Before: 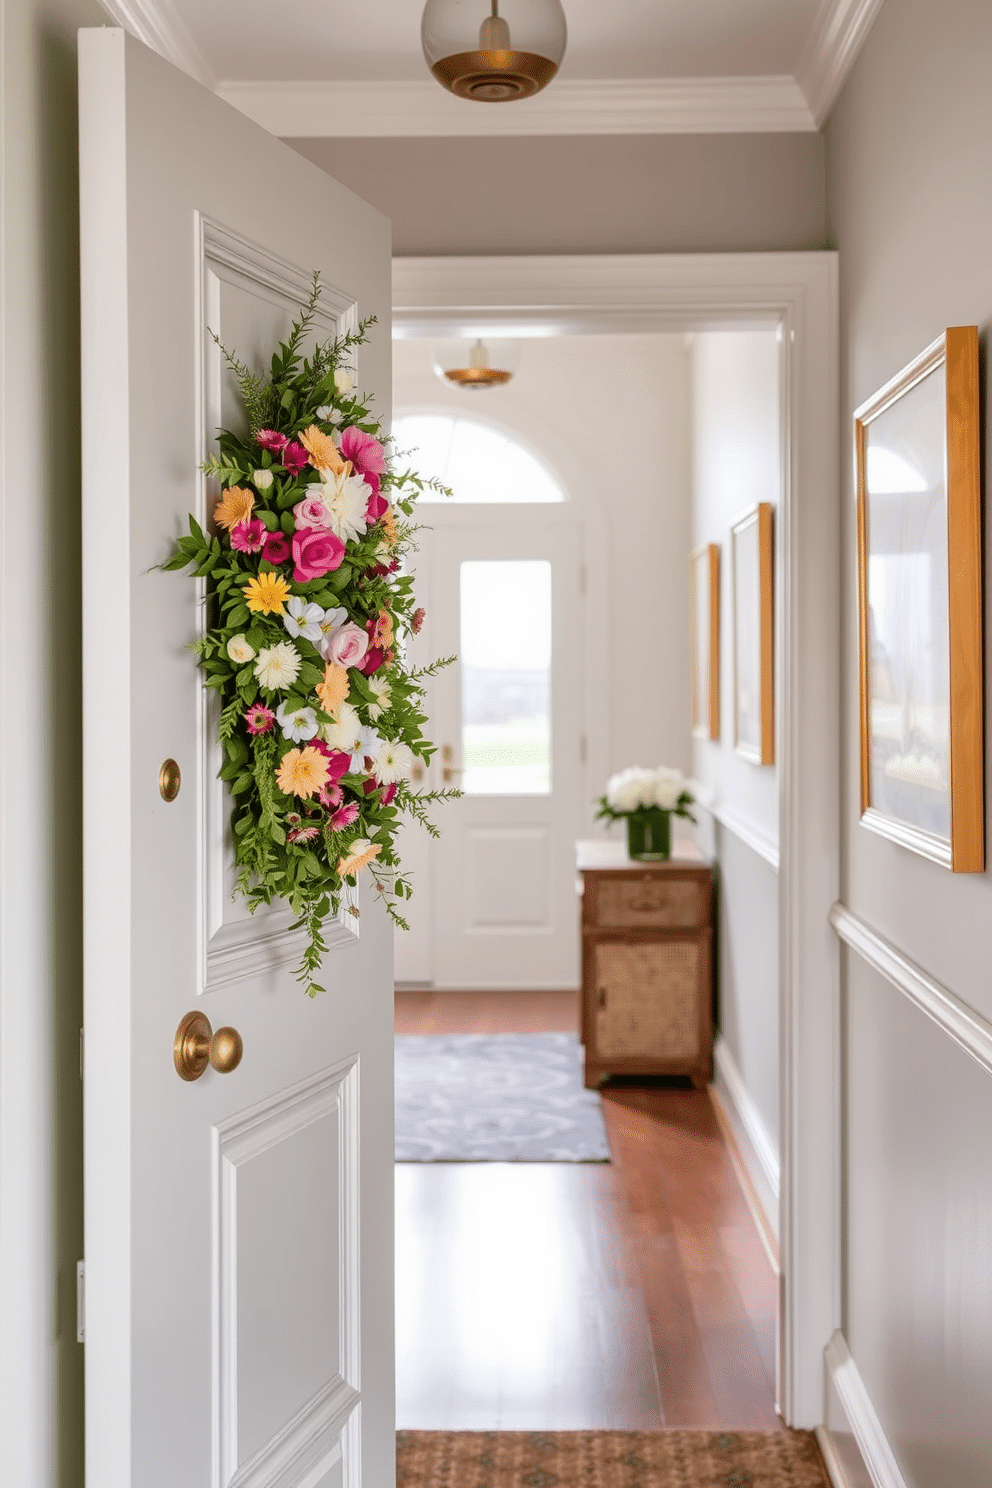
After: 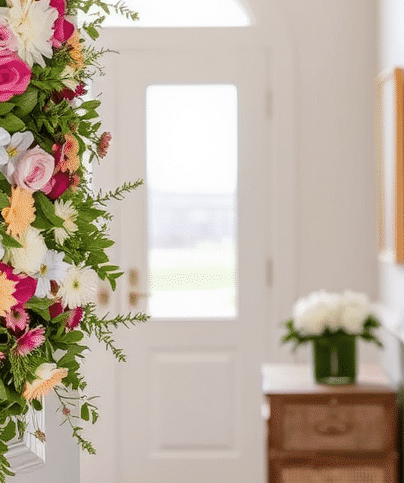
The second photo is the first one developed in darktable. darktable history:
crop: left 31.719%, top 32.016%, right 27.482%, bottom 35.518%
